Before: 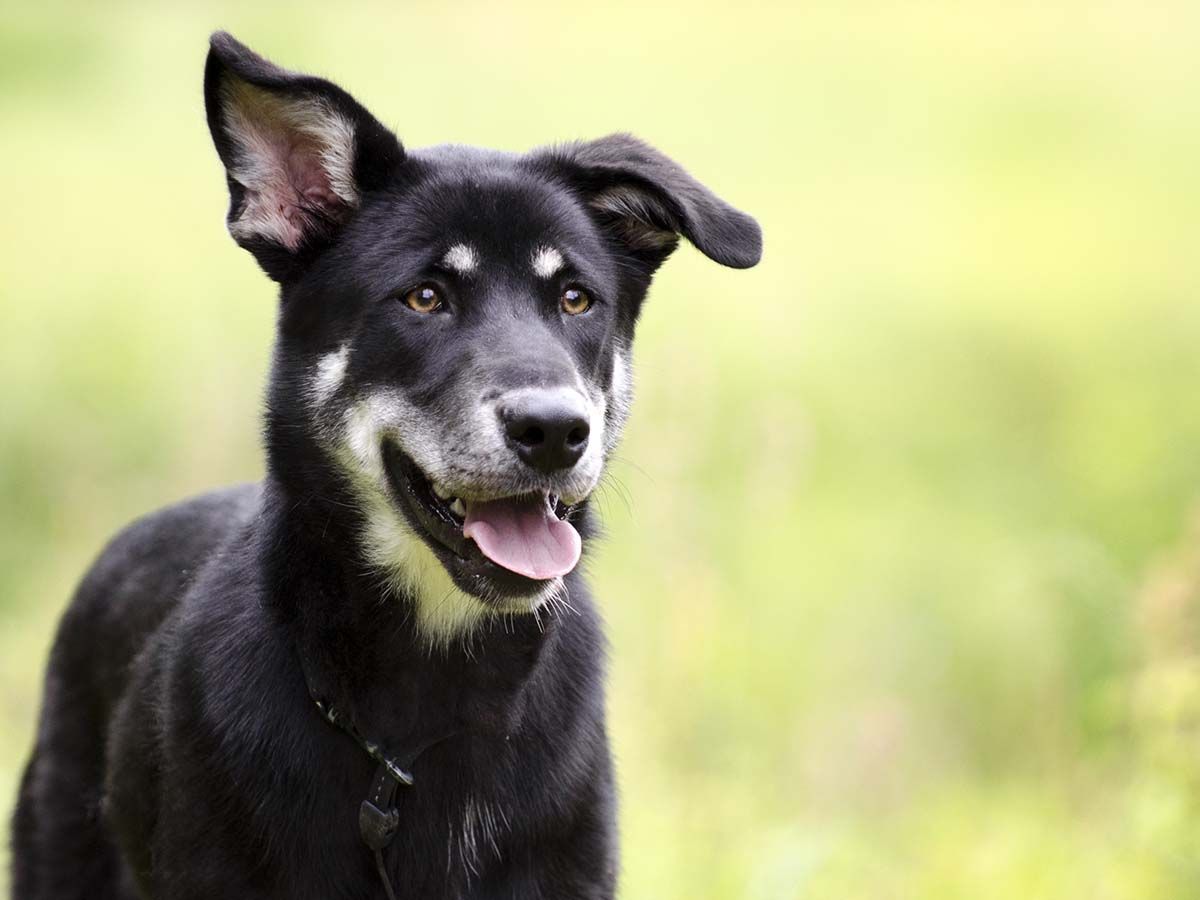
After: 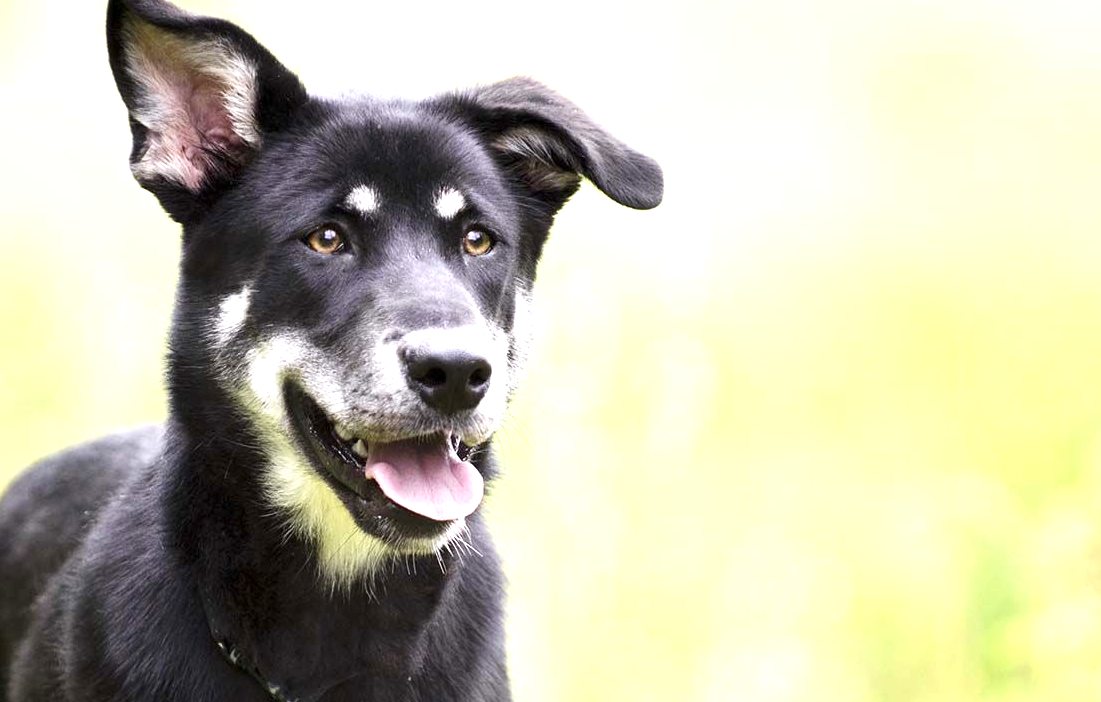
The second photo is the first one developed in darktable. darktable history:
crop: left 8.216%, top 6.6%, bottom 15.357%
exposure: exposure 0.944 EV, compensate highlight preservation false
contrast brightness saturation: saturation -0.045
